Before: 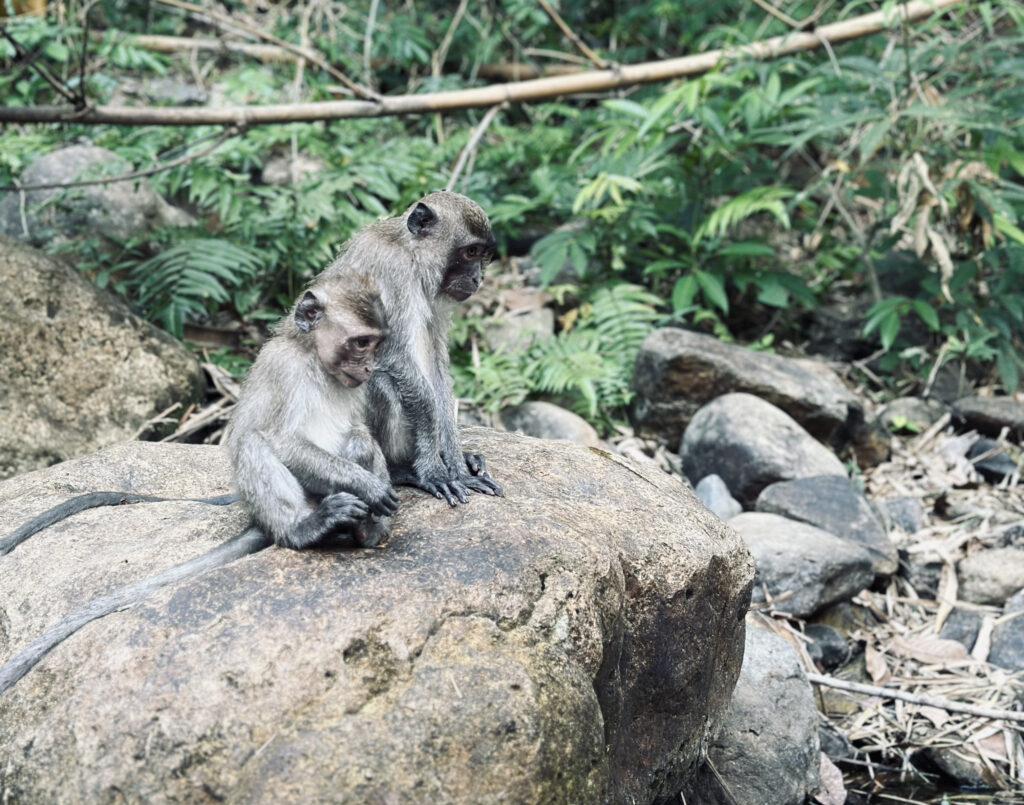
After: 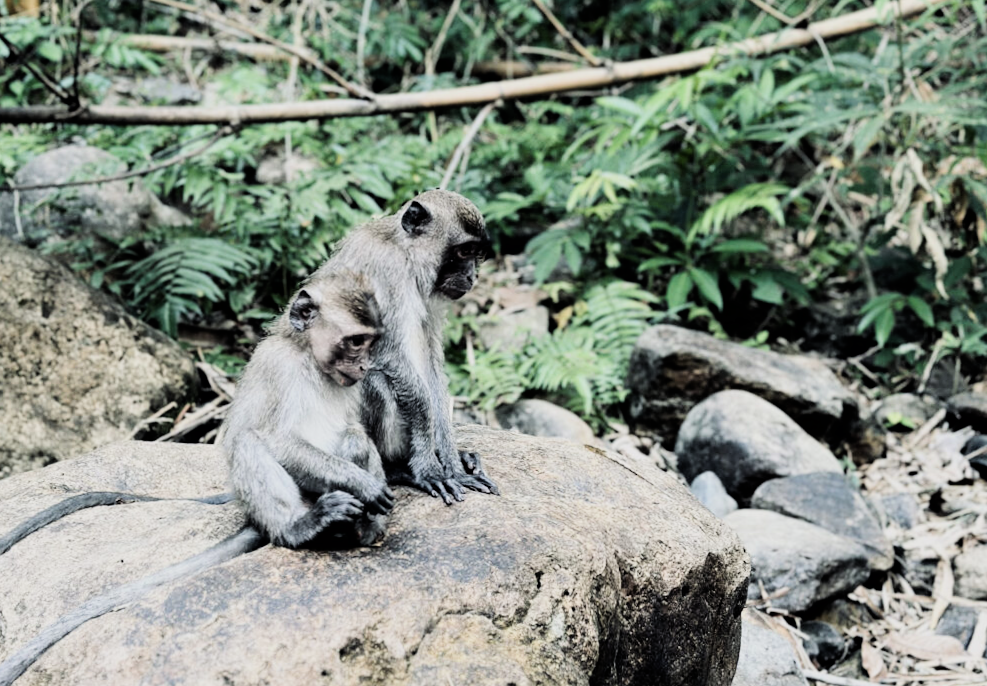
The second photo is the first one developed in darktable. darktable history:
crop and rotate: angle 0.26°, left 0.256%, right 2.74%, bottom 14.231%
filmic rgb: black relative exposure -5.01 EV, white relative exposure 3.99 EV, hardness 2.89, contrast 1.495, iterations of high-quality reconstruction 0
